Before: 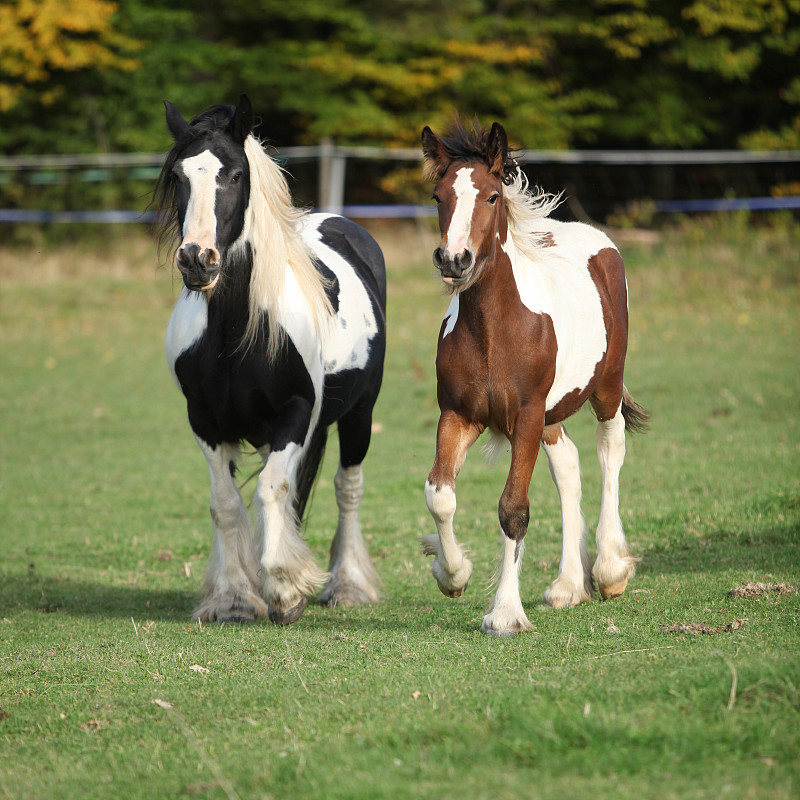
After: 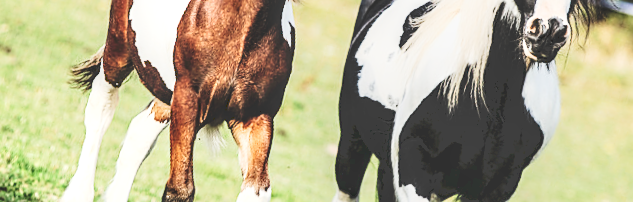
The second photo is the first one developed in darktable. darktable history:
sharpen: on, module defaults
contrast brightness saturation: contrast 0.24, brightness 0.09
exposure: exposure 0.6 EV, compensate highlight preservation false
tone curve: curves: ch0 [(0, 0) (0.003, 0.24) (0.011, 0.24) (0.025, 0.24) (0.044, 0.244) (0.069, 0.244) (0.1, 0.252) (0.136, 0.264) (0.177, 0.274) (0.224, 0.284) (0.277, 0.313) (0.335, 0.361) (0.399, 0.415) (0.468, 0.498) (0.543, 0.595) (0.623, 0.695) (0.709, 0.793) (0.801, 0.883) (0.898, 0.942) (1, 1)], preserve colors none
rotate and perspective: rotation 1.57°, crop left 0.018, crop right 0.982, crop top 0.039, crop bottom 0.961
filmic rgb: black relative exposure -5 EV, hardness 2.88, contrast 1.2, highlights saturation mix -30%
local contrast: highlights 25%, detail 150%
crop and rotate: angle 16.12°, top 30.835%, bottom 35.653%
